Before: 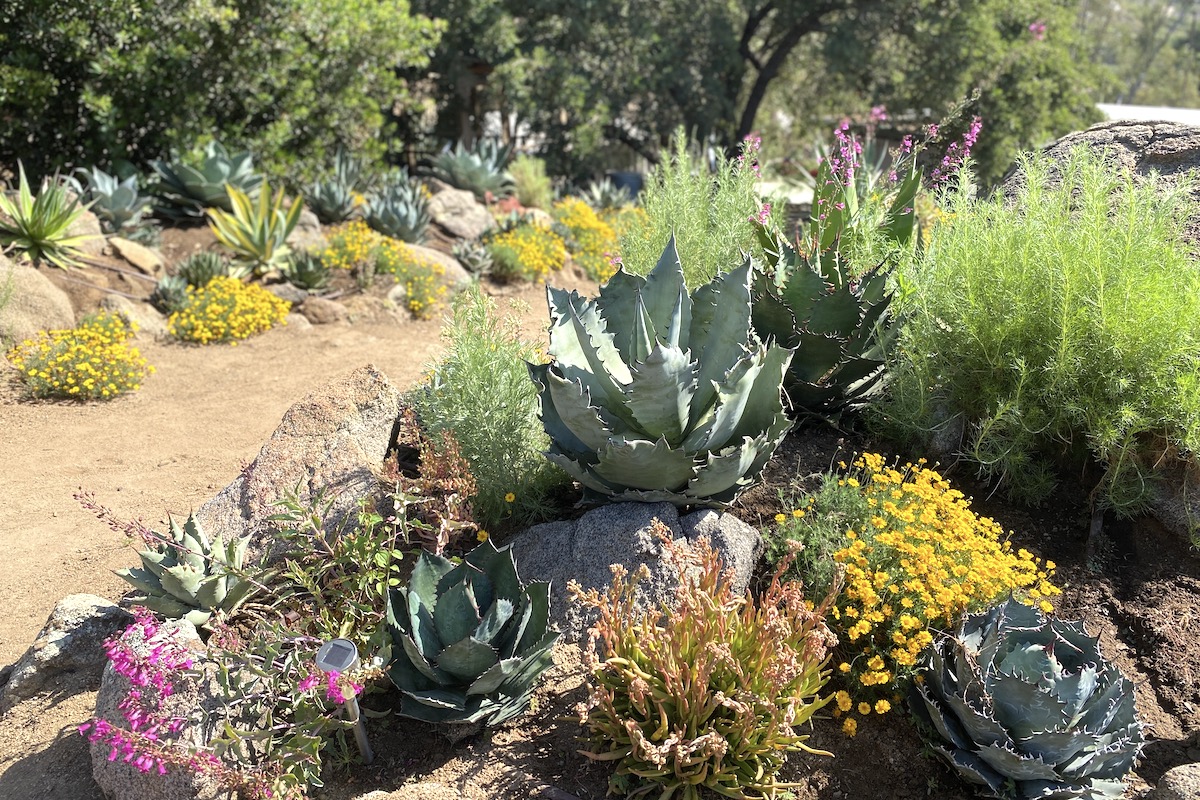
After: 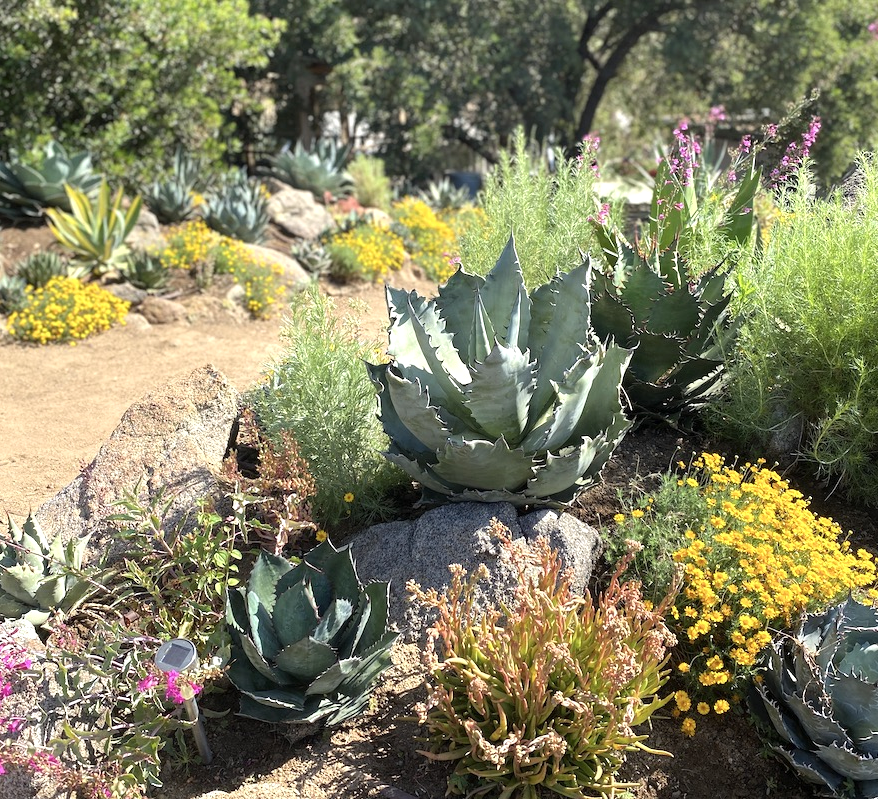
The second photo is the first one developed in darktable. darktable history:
exposure: exposure 0.2 EV, compensate highlight preservation false
crop: left 13.443%, right 13.31%
